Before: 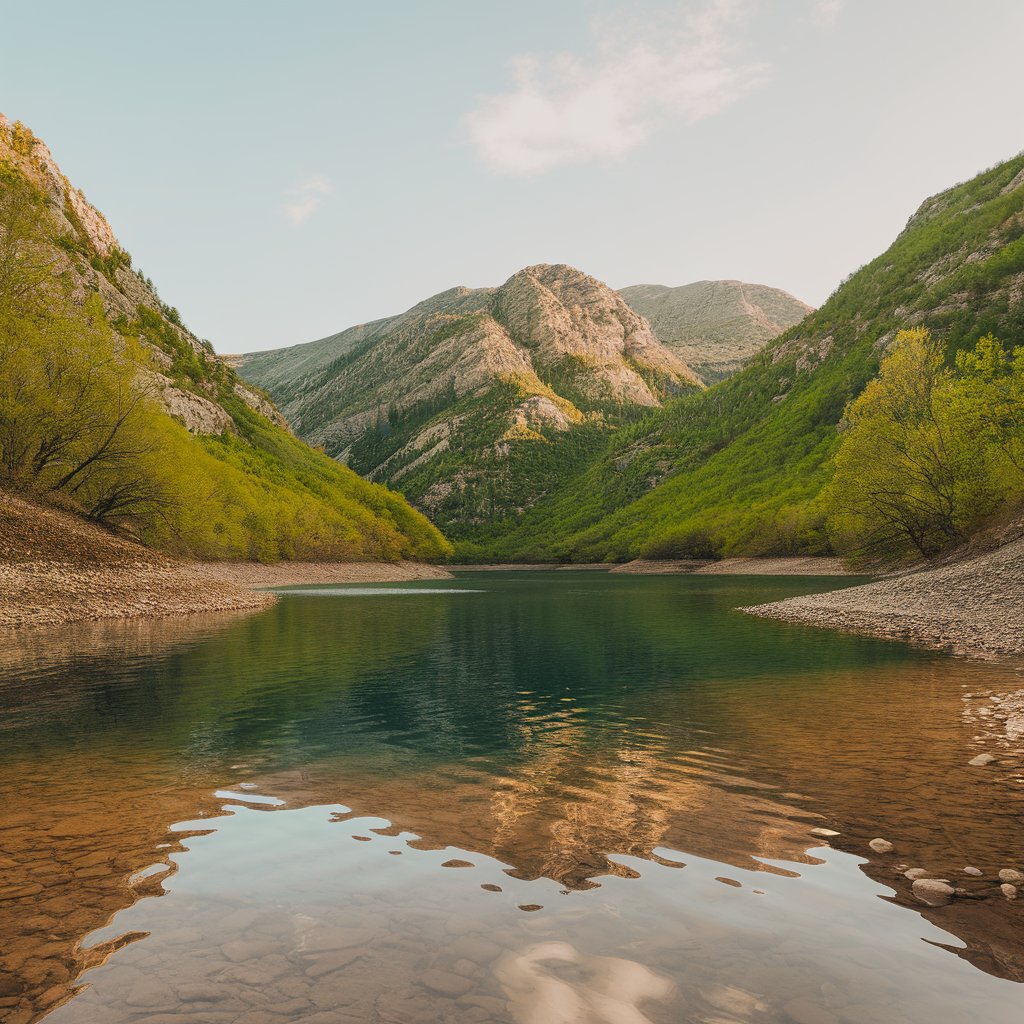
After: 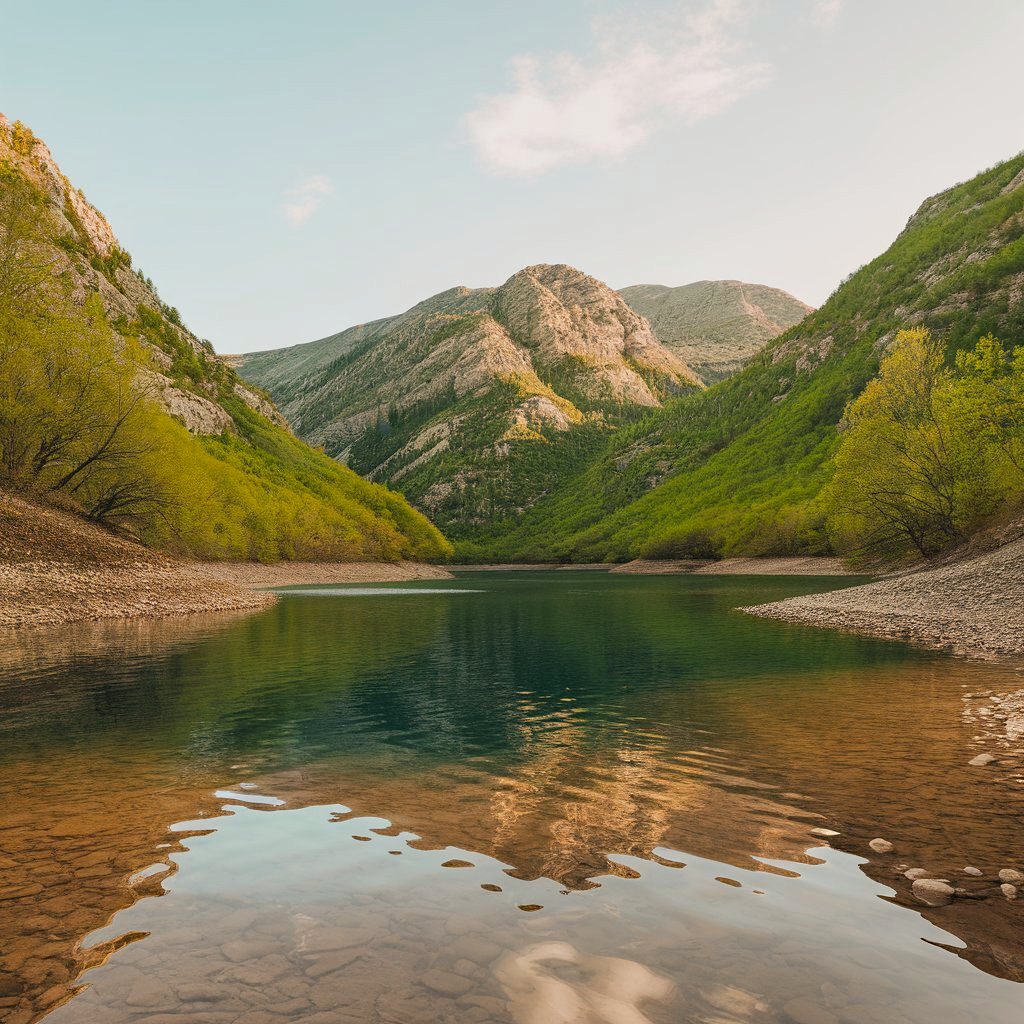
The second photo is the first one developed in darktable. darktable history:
levels: mode automatic, levels [0.031, 0.5, 0.969]
haze removal: strength 0.285, distance 0.249, compatibility mode true, adaptive false
